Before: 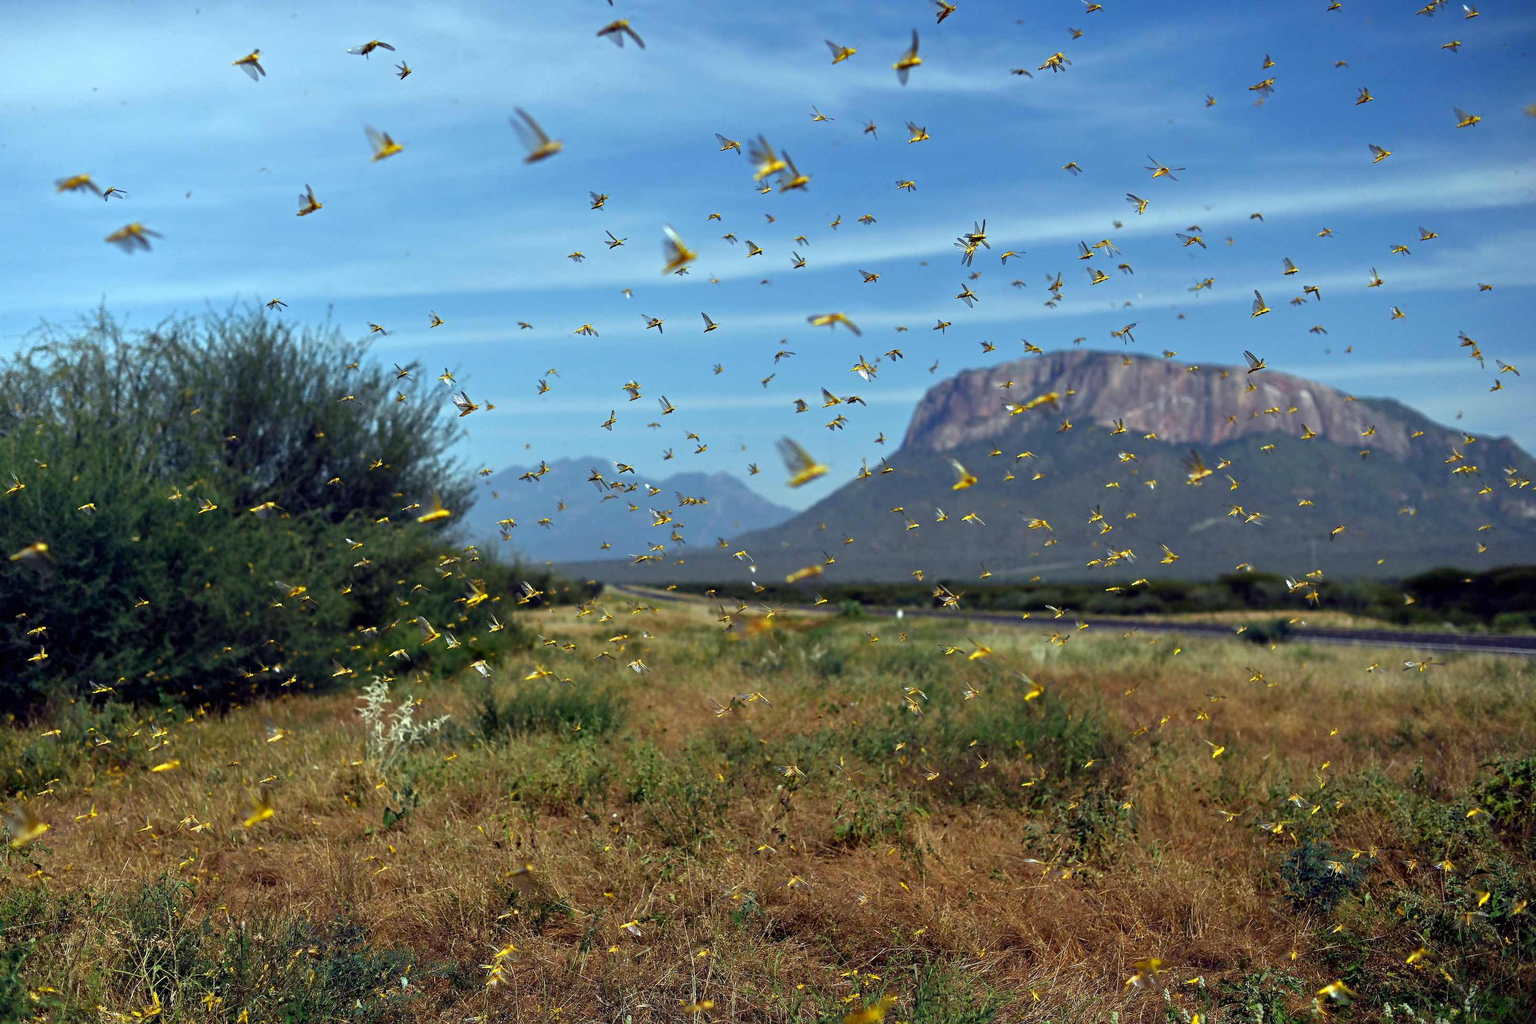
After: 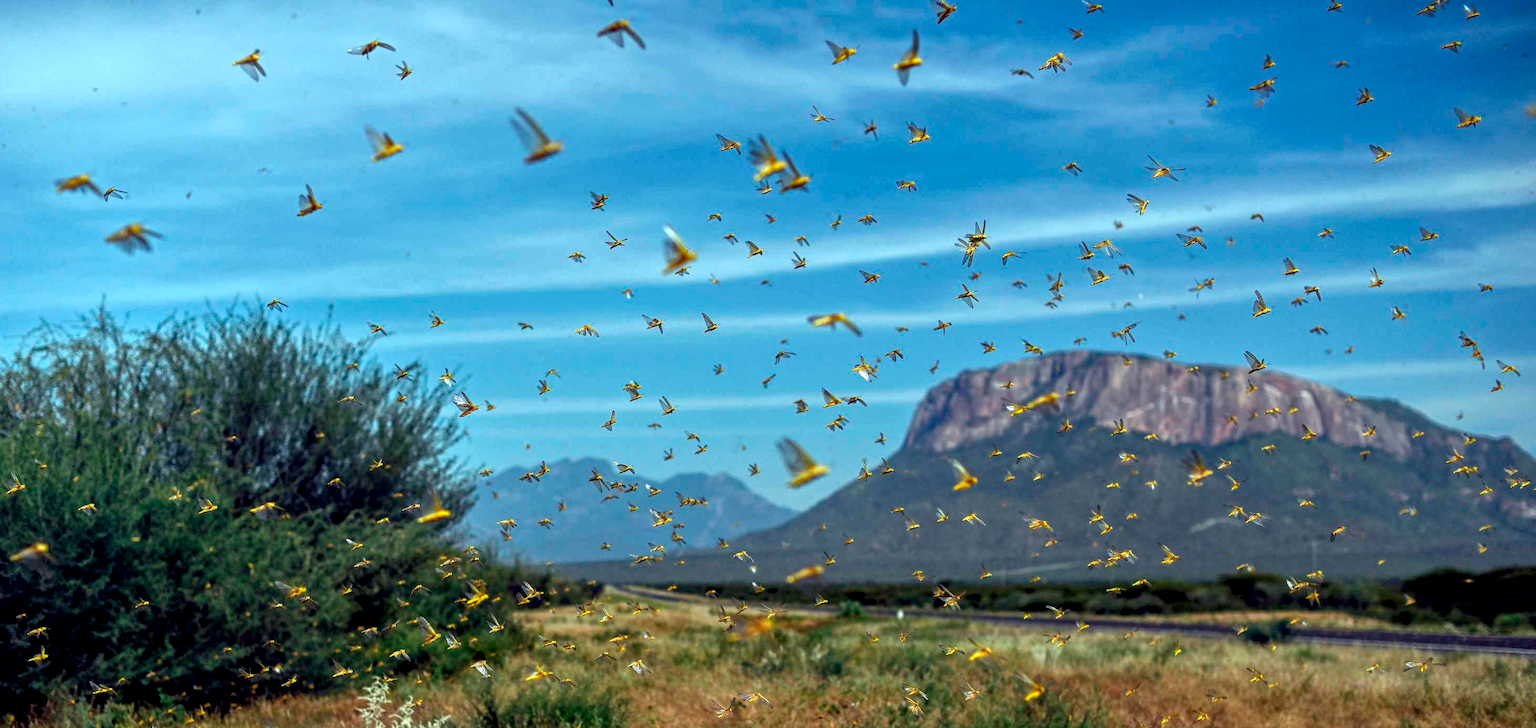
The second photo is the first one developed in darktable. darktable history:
crop: right 0%, bottom 28.808%
exposure: compensate highlight preservation false
local contrast: highlights 76%, shadows 55%, detail 177%, midtone range 0.214
